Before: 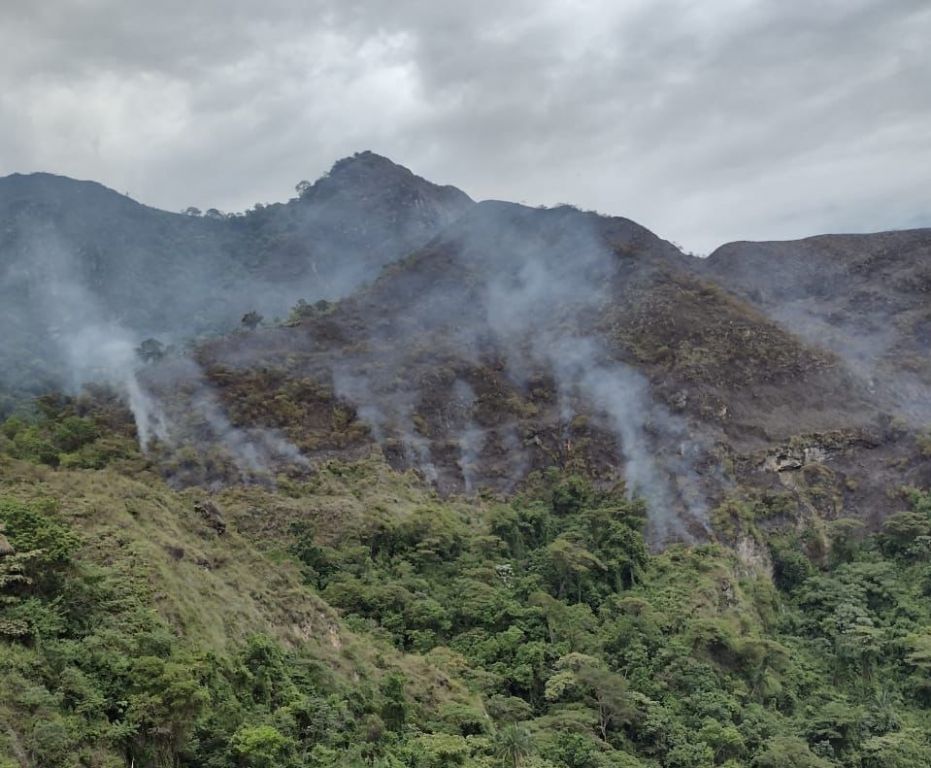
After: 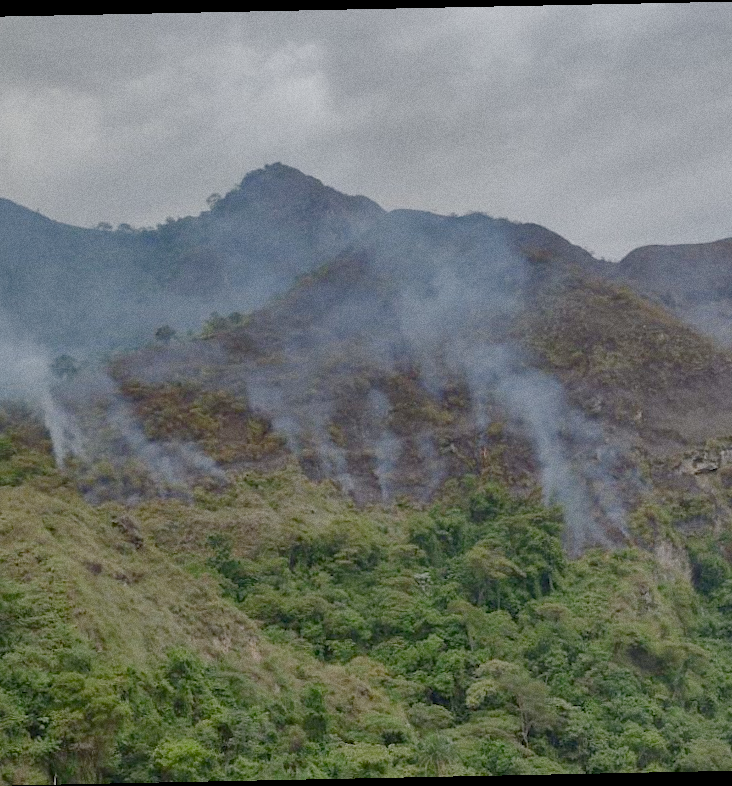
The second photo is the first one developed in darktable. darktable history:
crop: left 9.88%, right 12.664%
color balance rgb: shadows lift › chroma 1%, shadows lift › hue 113°, highlights gain › chroma 0.2%, highlights gain › hue 333°, perceptual saturation grading › global saturation 20%, perceptual saturation grading › highlights -50%, perceptual saturation grading › shadows 25%, contrast -30%
rotate and perspective: rotation -1.17°, automatic cropping off
grain: strength 26%
